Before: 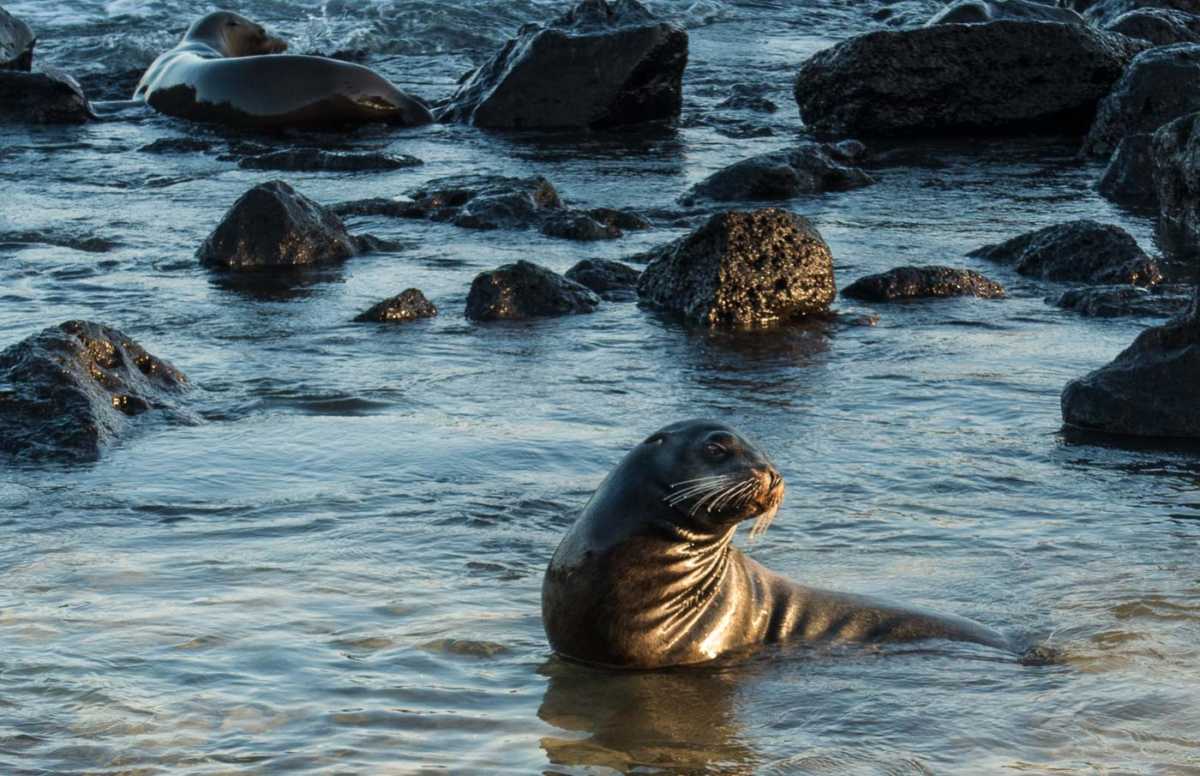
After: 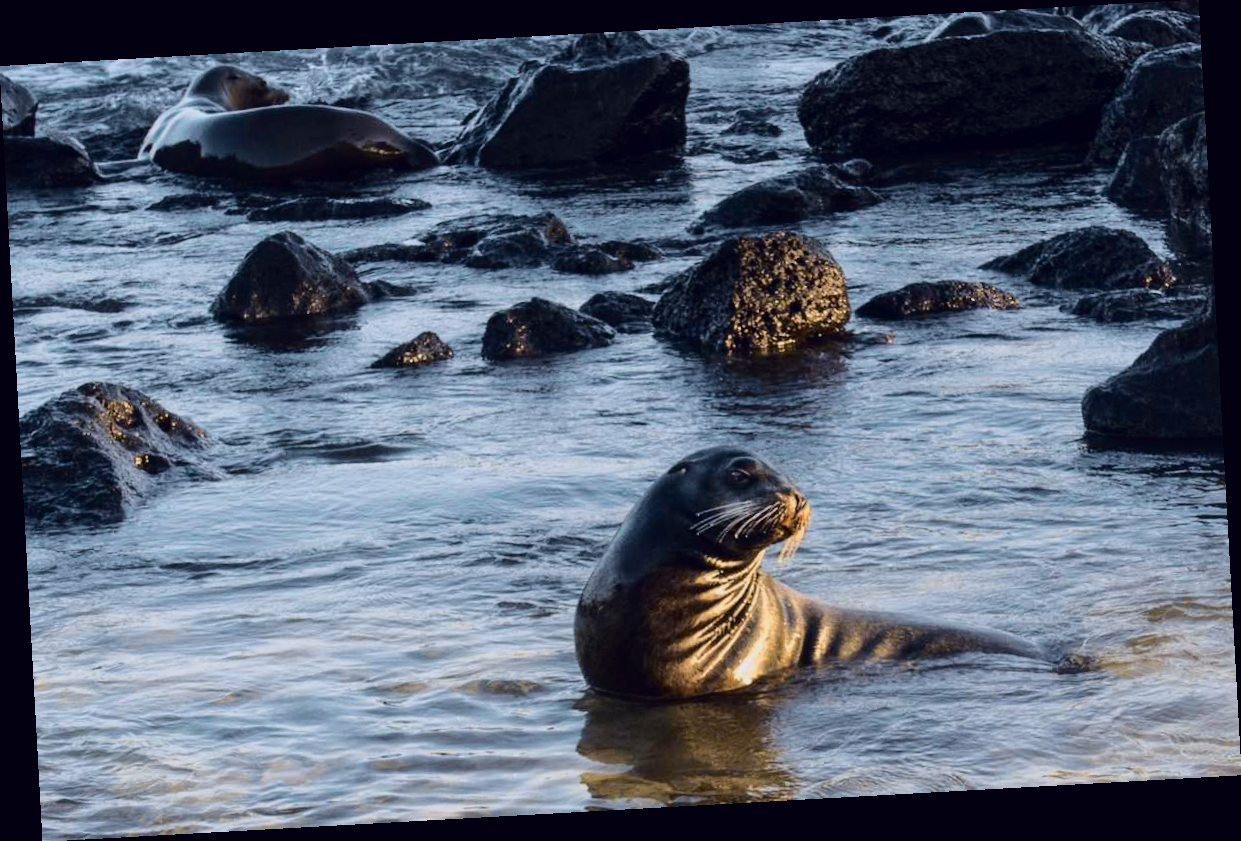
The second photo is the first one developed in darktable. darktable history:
rotate and perspective: rotation -3.18°, automatic cropping off
tone curve: curves: ch0 [(0.003, 0.003) (0.104, 0.069) (0.236, 0.218) (0.401, 0.443) (0.495, 0.55) (0.625, 0.67) (0.819, 0.841) (0.96, 0.899)]; ch1 [(0, 0) (0.161, 0.092) (0.37, 0.302) (0.424, 0.402) (0.45, 0.466) (0.495, 0.506) (0.573, 0.571) (0.638, 0.641) (0.751, 0.741) (1, 1)]; ch2 [(0, 0) (0.352, 0.403) (0.466, 0.443) (0.524, 0.501) (0.56, 0.556) (1, 1)], color space Lab, independent channels, preserve colors none
